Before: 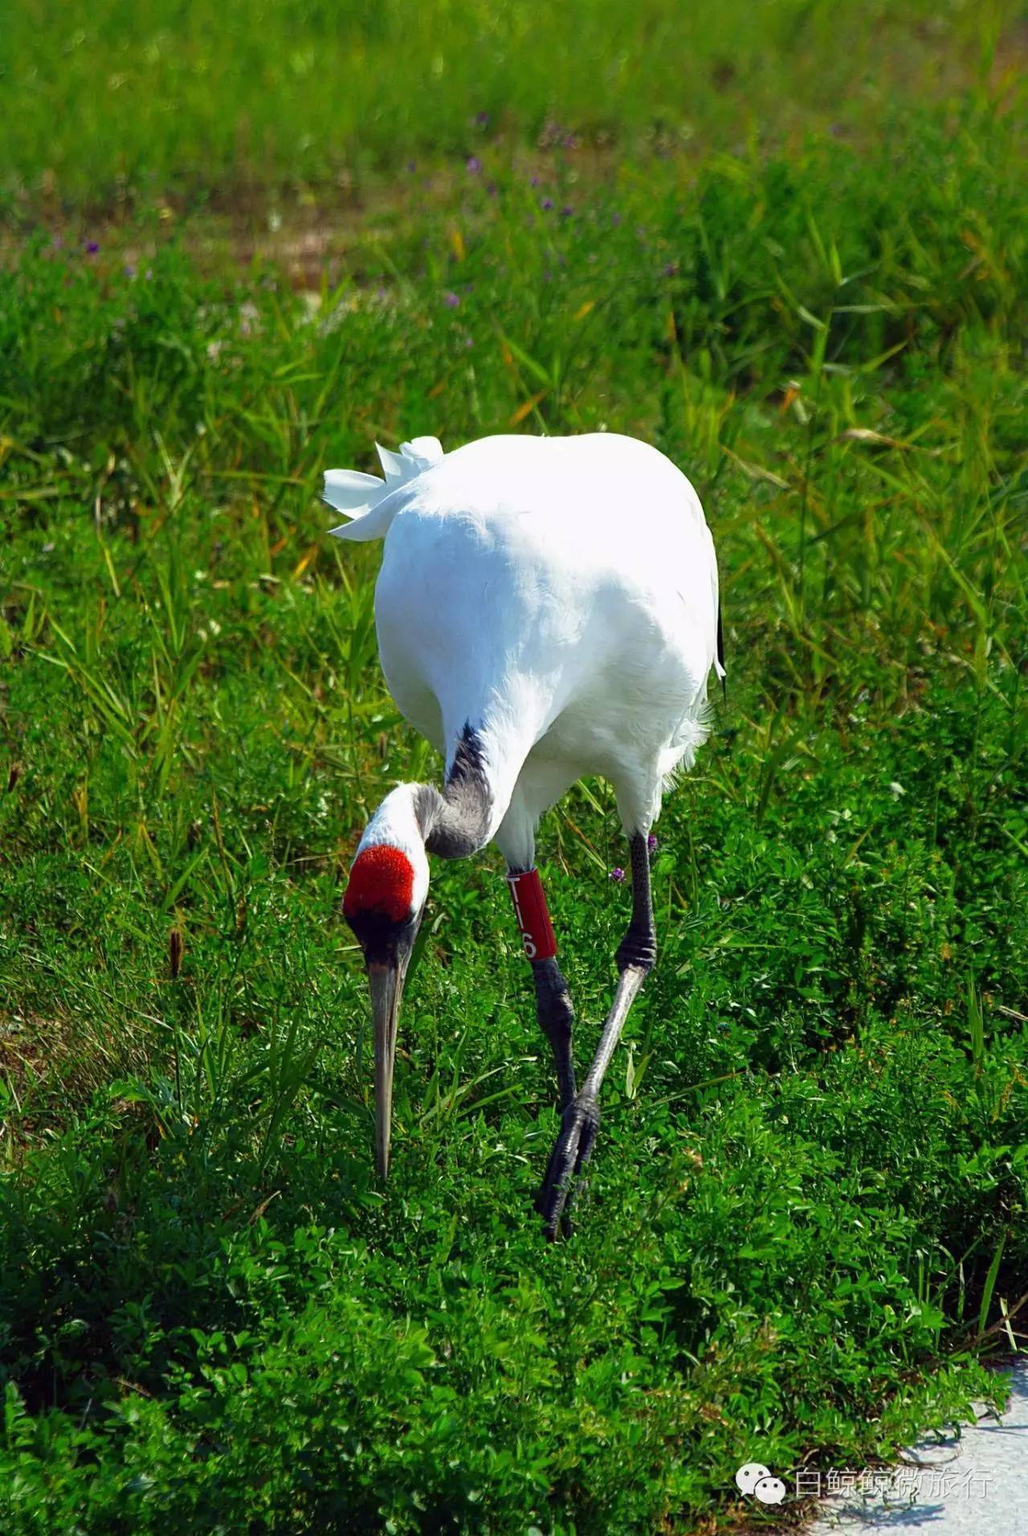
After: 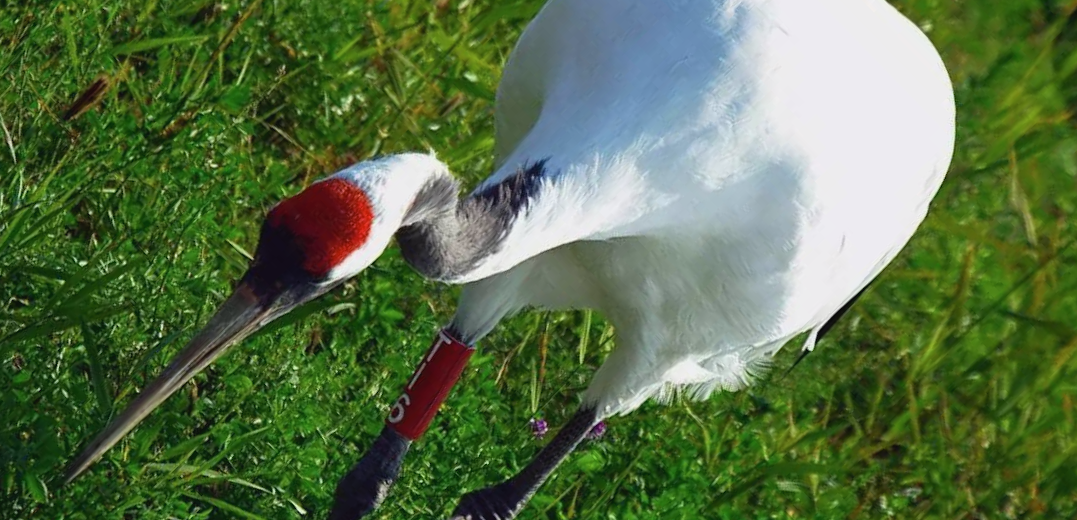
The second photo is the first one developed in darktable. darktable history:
contrast brightness saturation: contrast -0.08, brightness -0.041, saturation -0.107
crop and rotate: angle -45.95°, top 16.786%, right 0.942%, bottom 11.693%
exposure: compensate exposure bias true, compensate highlight preservation false
